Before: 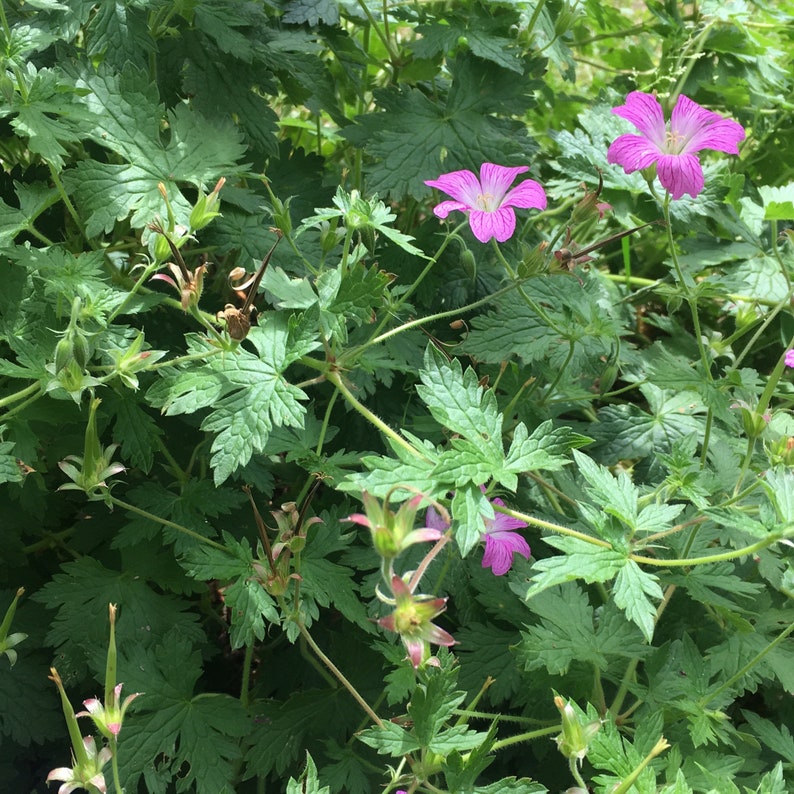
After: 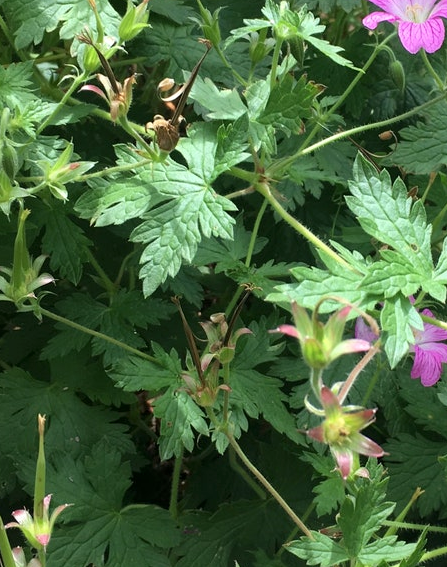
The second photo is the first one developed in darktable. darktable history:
local contrast: mode bilateral grid, contrast 20, coarseness 50, detail 120%, midtone range 0.2
crop: left 8.966%, top 23.852%, right 34.699%, bottom 4.703%
tone equalizer: on, module defaults
